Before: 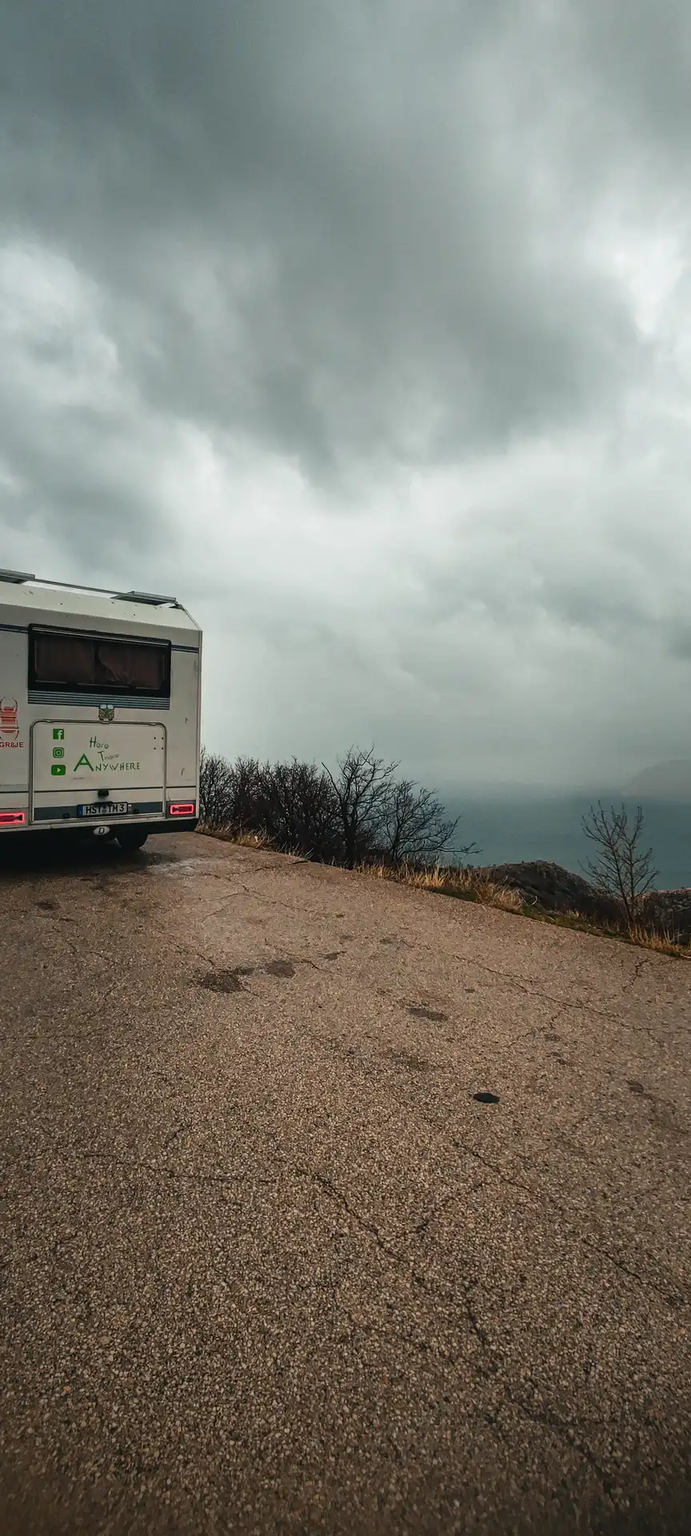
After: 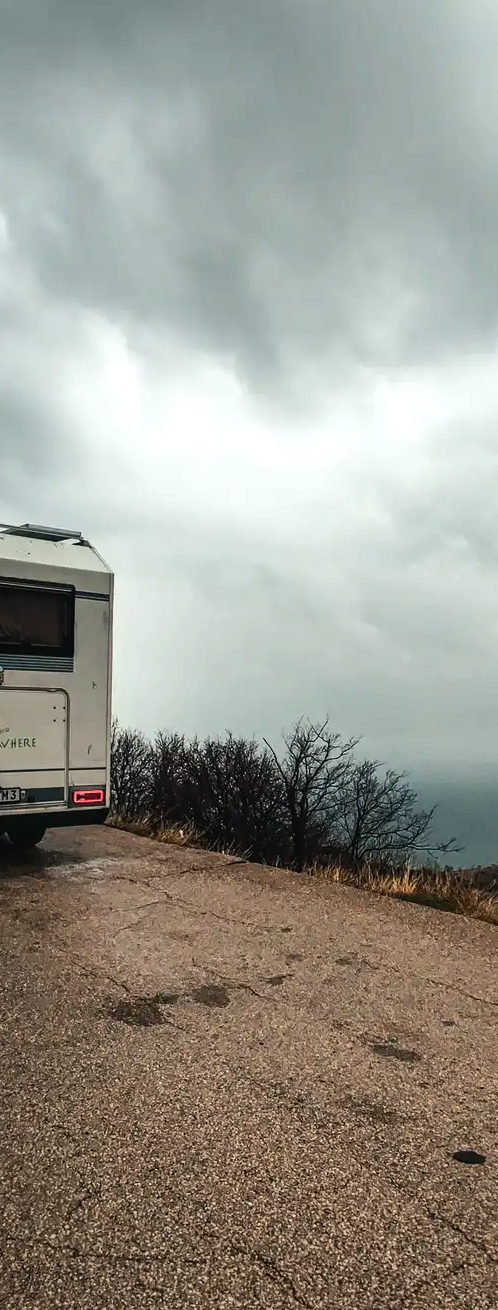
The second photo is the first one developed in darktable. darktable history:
crop: left 16.202%, top 11.208%, right 26.045%, bottom 20.557%
tone equalizer: -8 EV -0.417 EV, -7 EV -0.389 EV, -6 EV -0.333 EV, -5 EV -0.222 EV, -3 EV 0.222 EV, -2 EV 0.333 EV, -1 EV 0.389 EV, +0 EV 0.417 EV, edges refinement/feathering 500, mask exposure compensation -1.57 EV, preserve details no
